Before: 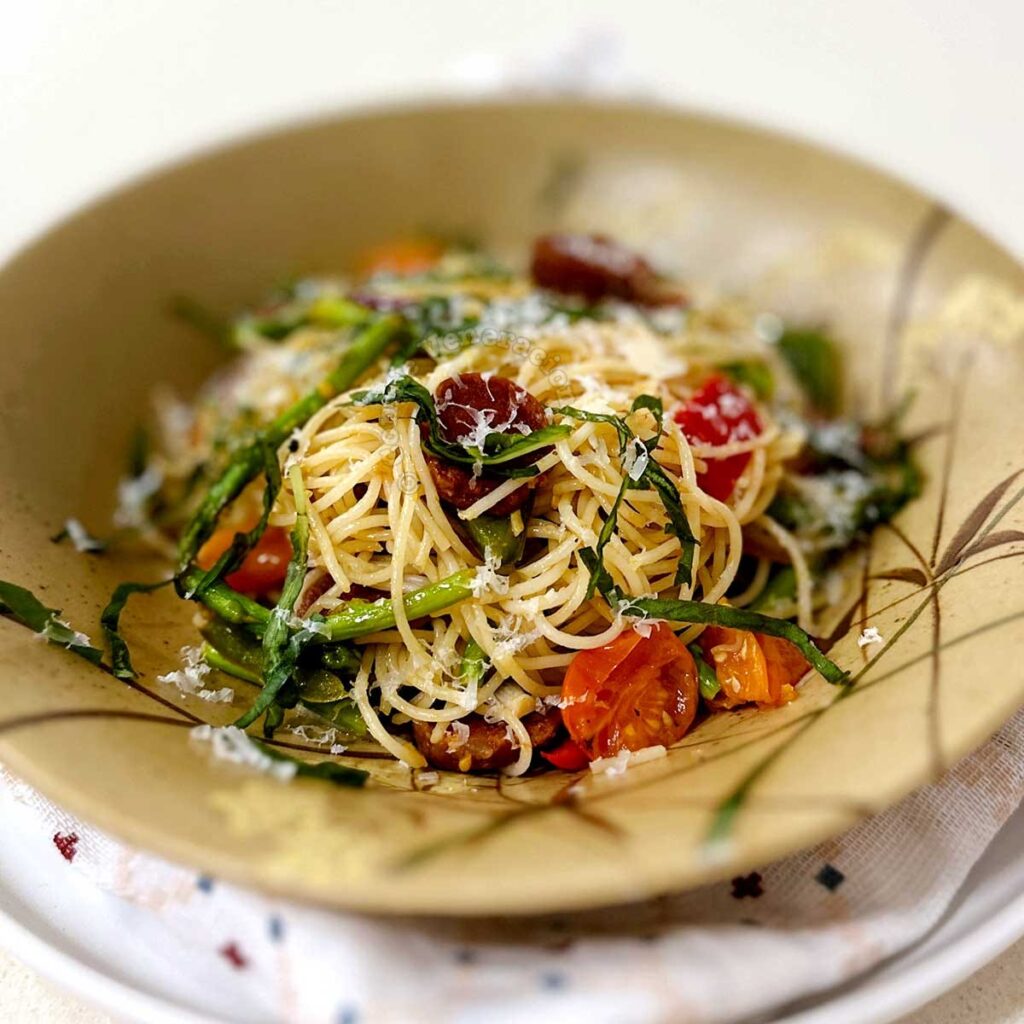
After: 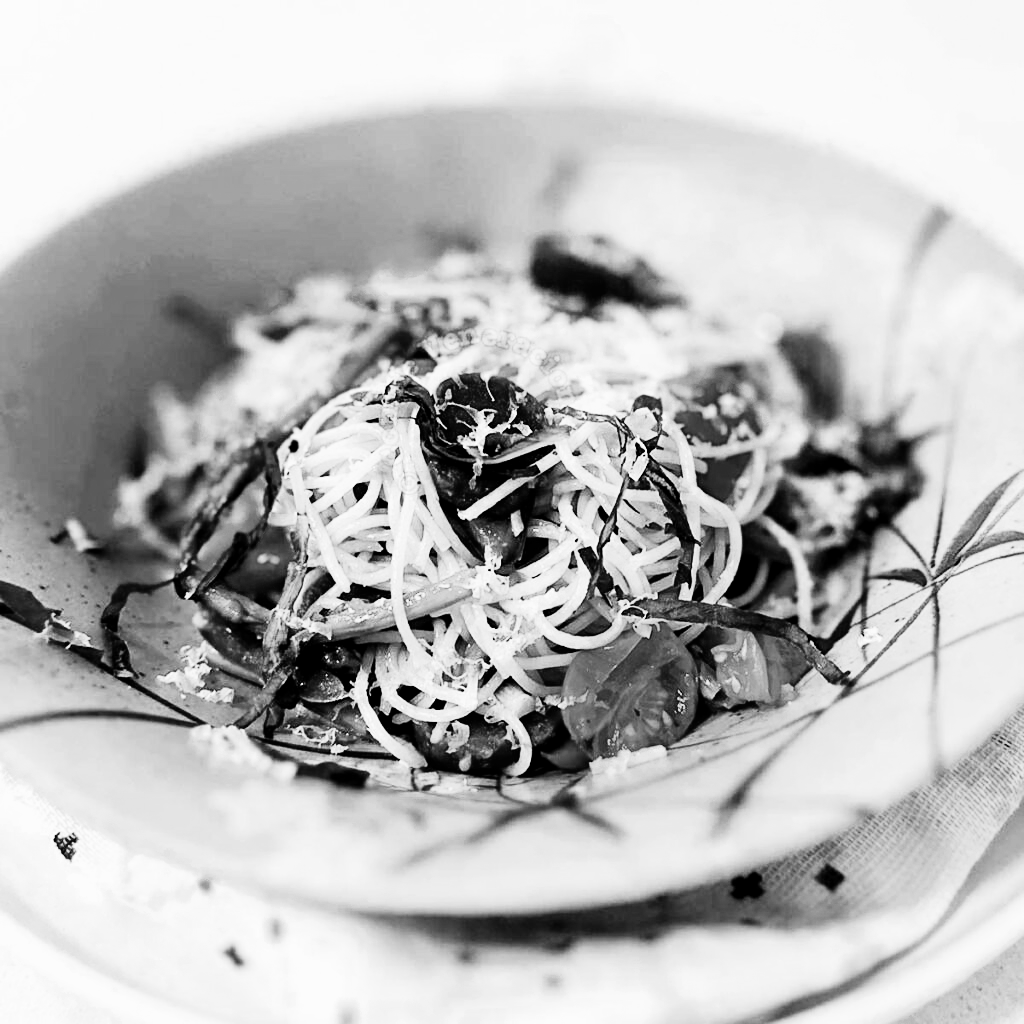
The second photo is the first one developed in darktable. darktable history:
contrast equalizer: octaves 7, y [[0.6 ×6], [0.55 ×6], [0 ×6], [0 ×6], [0 ×6]], mix 0.15
color balance rgb: shadows lift › chroma 1%, shadows lift › hue 113°, highlights gain › chroma 0.2%, highlights gain › hue 333°, perceptual saturation grading › global saturation 20%, perceptual saturation grading › highlights -50%, perceptual saturation grading › shadows 25%, contrast -10%
denoise (profiled): strength 1.2, preserve shadows 0, a [-1, 0, 0], y [[0.5 ×7] ×4, [0 ×7], [0.5 ×7]], compensate highlight preservation false
sharpen: amount 0.2
rgb curve: curves: ch0 [(0, 0) (0.21, 0.15) (0.24, 0.21) (0.5, 0.75) (0.75, 0.96) (0.89, 0.99) (1, 1)]; ch1 [(0, 0.02) (0.21, 0.13) (0.25, 0.2) (0.5, 0.67) (0.75, 0.9) (0.89, 0.97) (1, 1)]; ch2 [(0, 0.02) (0.21, 0.13) (0.25, 0.2) (0.5, 0.67) (0.75, 0.9) (0.89, 0.97) (1, 1)], compensate middle gray true | blend: blend mode normal, opacity 90%; mask: uniform (no mask)
color zones: curves: ch0 [(0, 0.5) (0.125, 0.4) (0.25, 0.5) (0.375, 0.4) (0.5, 0.4) (0.625, 0.35) (0.75, 0.35) (0.875, 0.5)]; ch1 [(0, 0.35) (0.125, 0.45) (0.25, 0.35) (0.375, 0.35) (0.5, 0.35) (0.625, 0.35) (0.75, 0.45) (0.875, 0.35)]; ch2 [(0, 0.6) (0.125, 0.5) (0.25, 0.5) (0.375, 0.6) (0.5, 0.6) (0.625, 0.5) (0.75, 0.5) (0.875, 0.5)]
monochrome: on, module defaults
